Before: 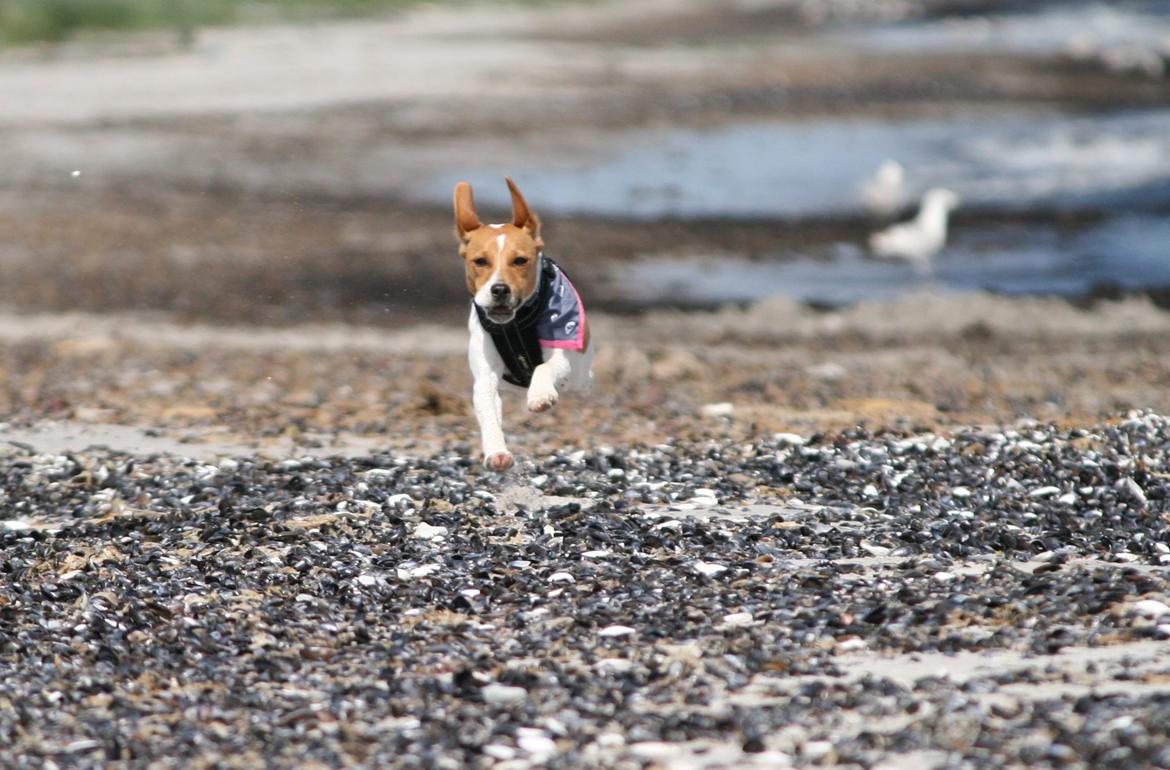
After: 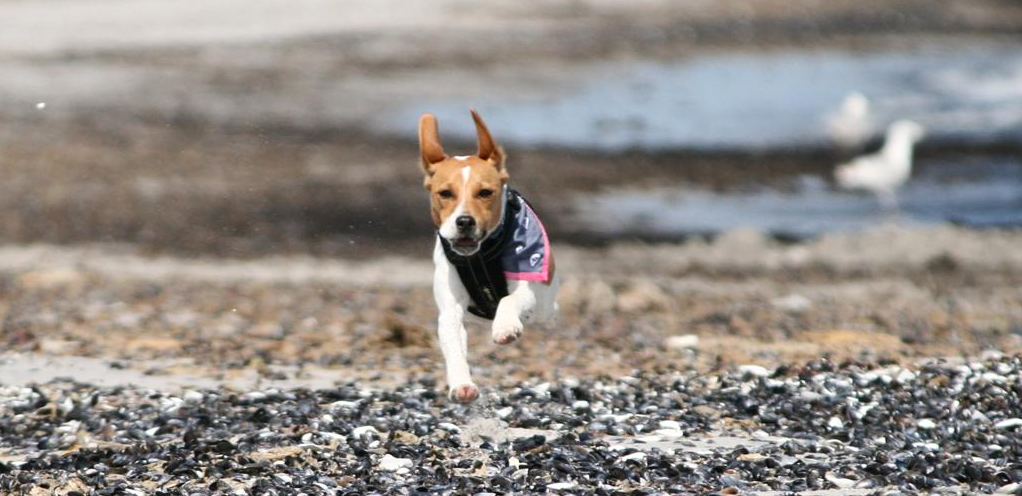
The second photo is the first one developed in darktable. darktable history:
exposure: compensate exposure bias true, compensate highlight preservation false
crop: left 2.995%, top 8.887%, right 9.653%, bottom 26.615%
contrast brightness saturation: contrast 0.137
